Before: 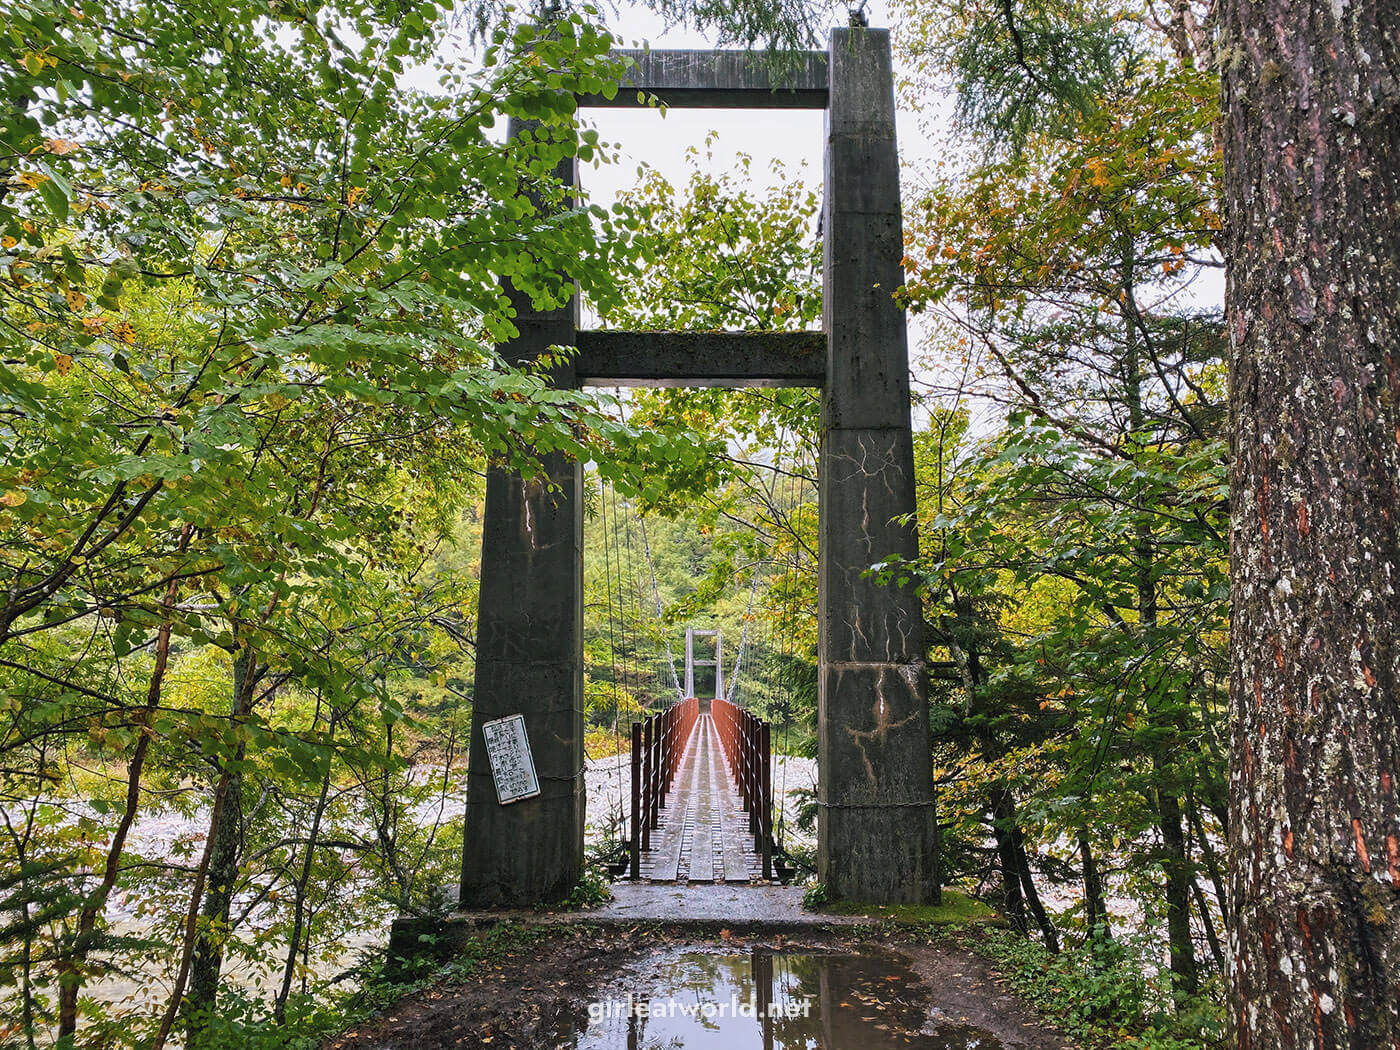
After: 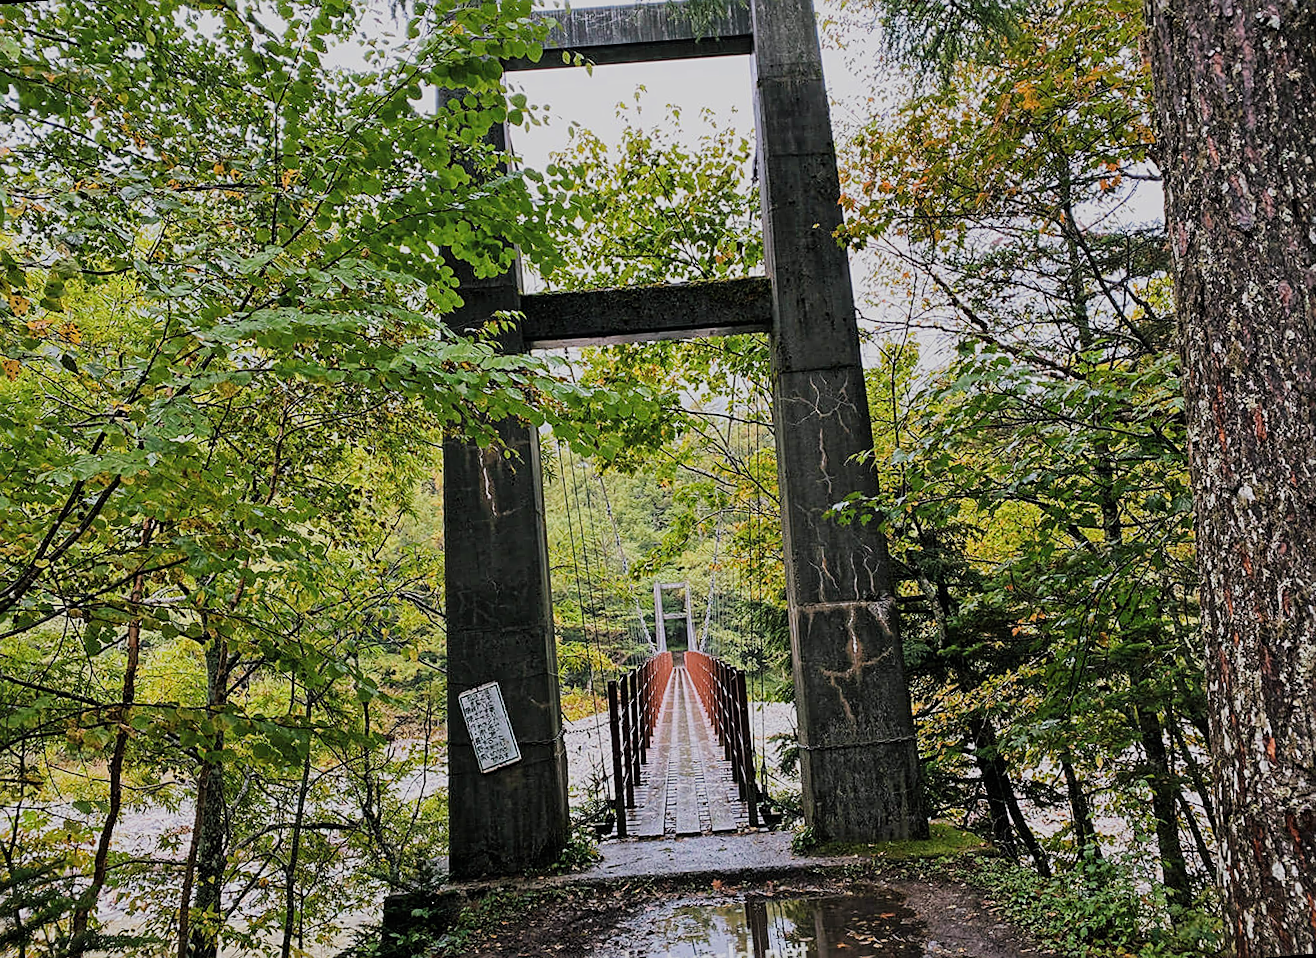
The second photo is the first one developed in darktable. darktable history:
sharpen: on, module defaults
filmic rgb: black relative exposure -7.65 EV, white relative exposure 4.56 EV, hardness 3.61, contrast 1.05
rotate and perspective: rotation -4.57°, crop left 0.054, crop right 0.944, crop top 0.087, crop bottom 0.914
